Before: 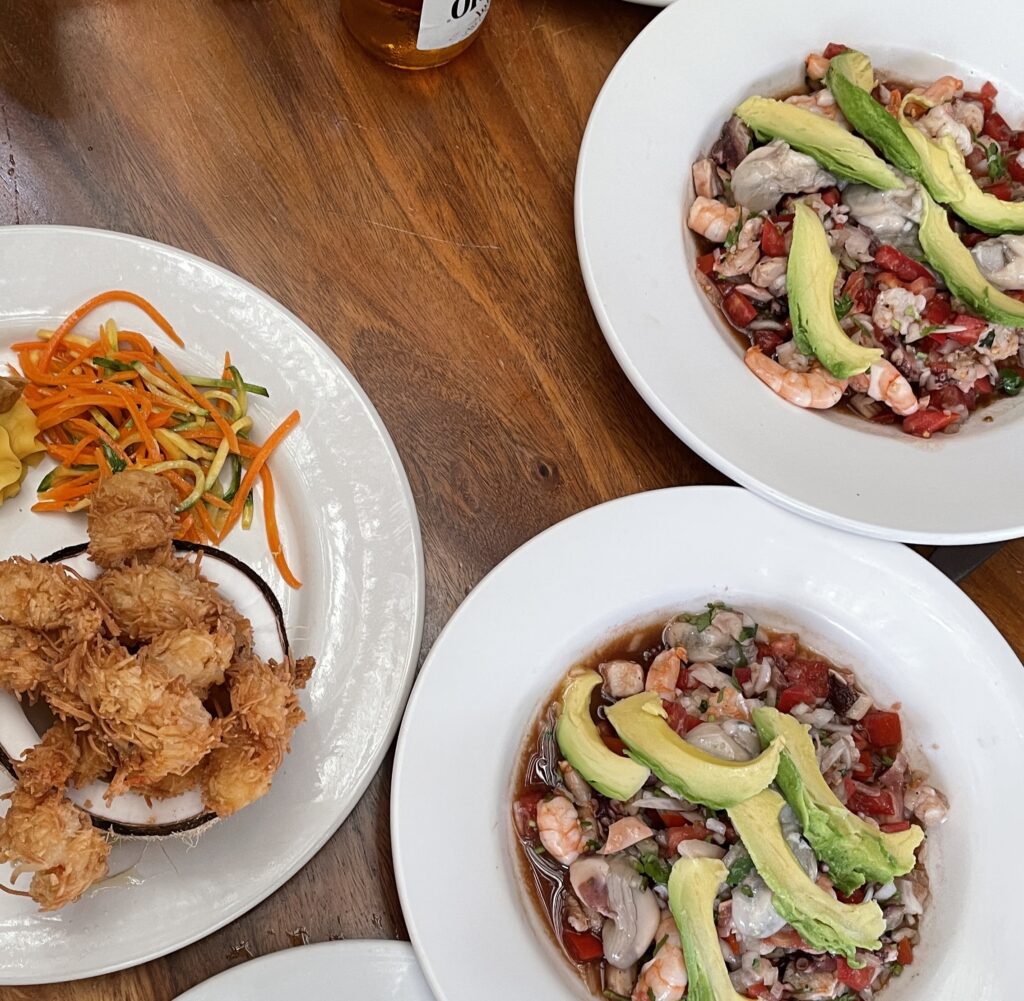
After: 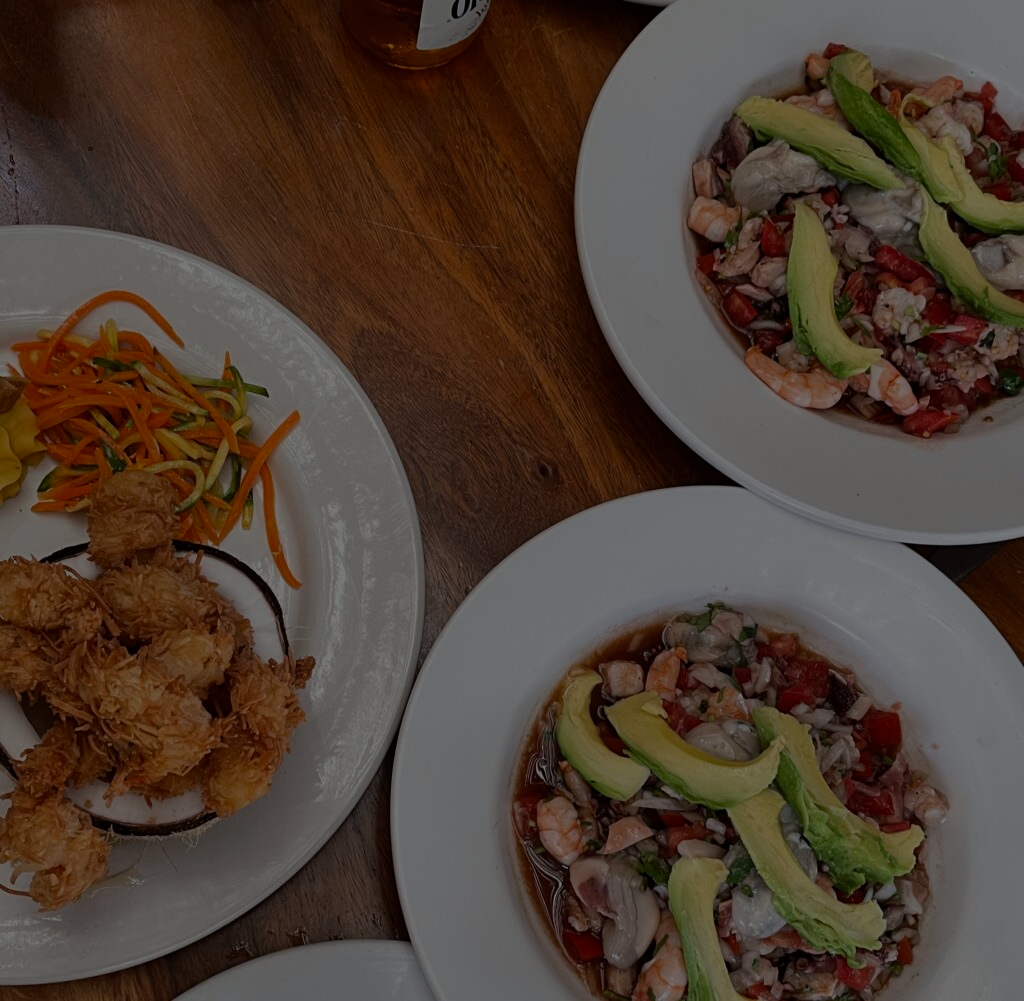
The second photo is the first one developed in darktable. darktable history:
exposure: exposure -2.399 EV, compensate highlight preservation false
